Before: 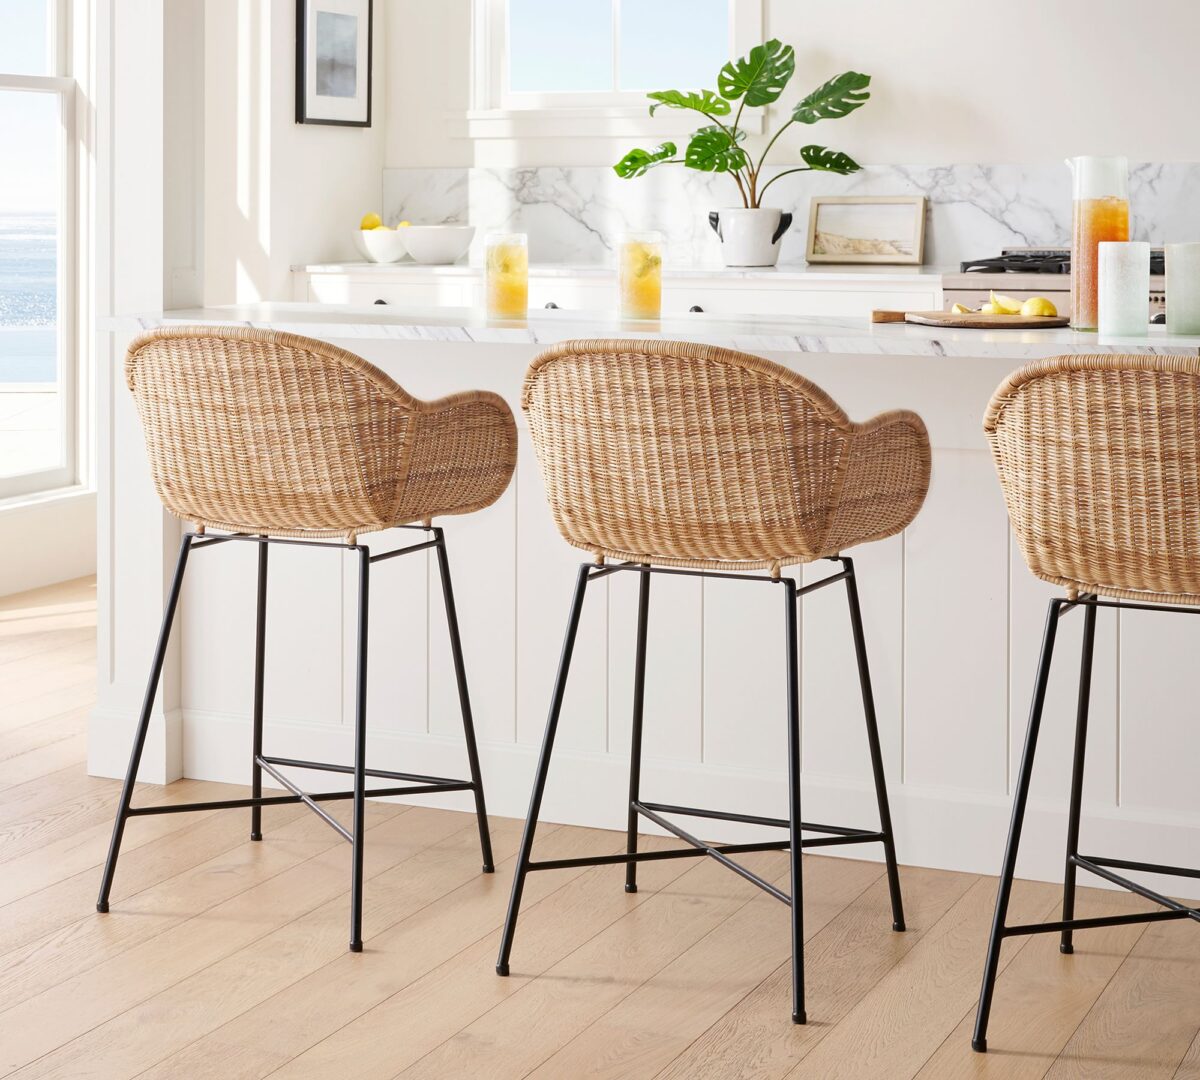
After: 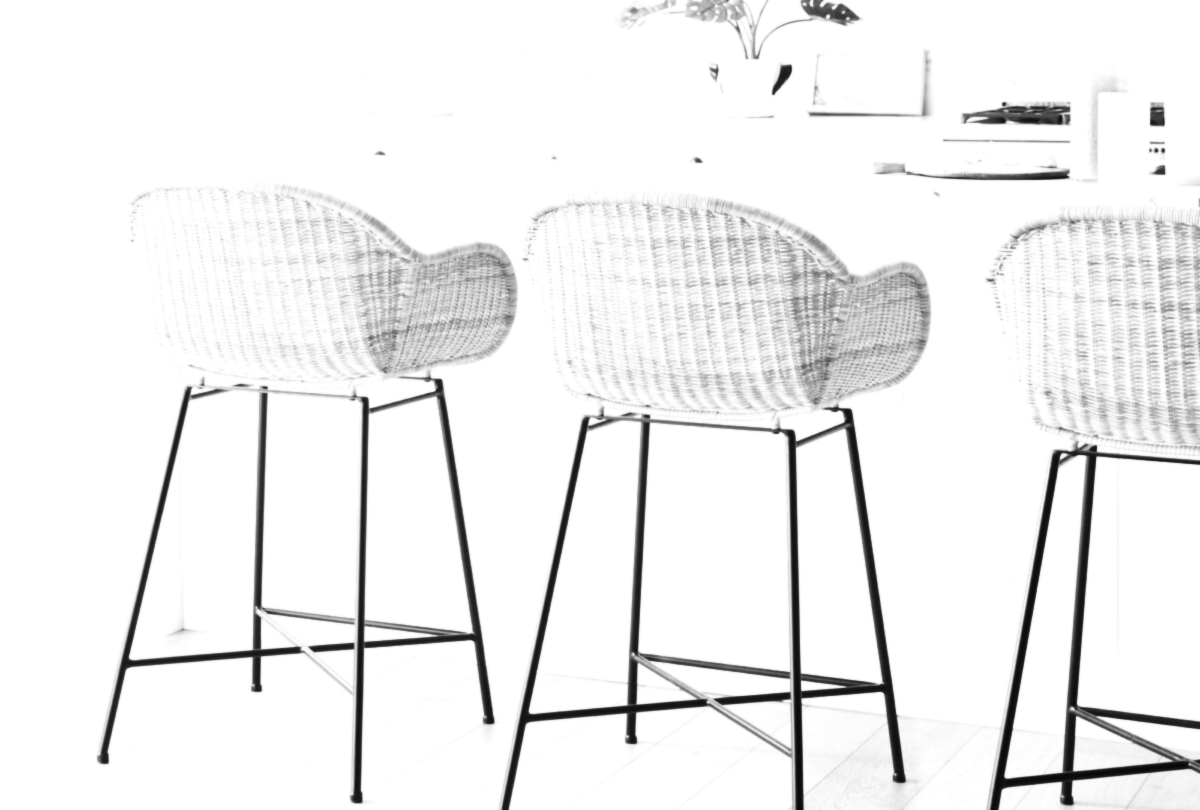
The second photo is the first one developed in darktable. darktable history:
lowpass: radius 0.76, contrast 1.56, saturation 0, unbound 0
exposure: black level correction 0, exposure 1.35 EV, compensate exposure bias true, compensate highlight preservation false
crop: top 13.819%, bottom 11.169%
